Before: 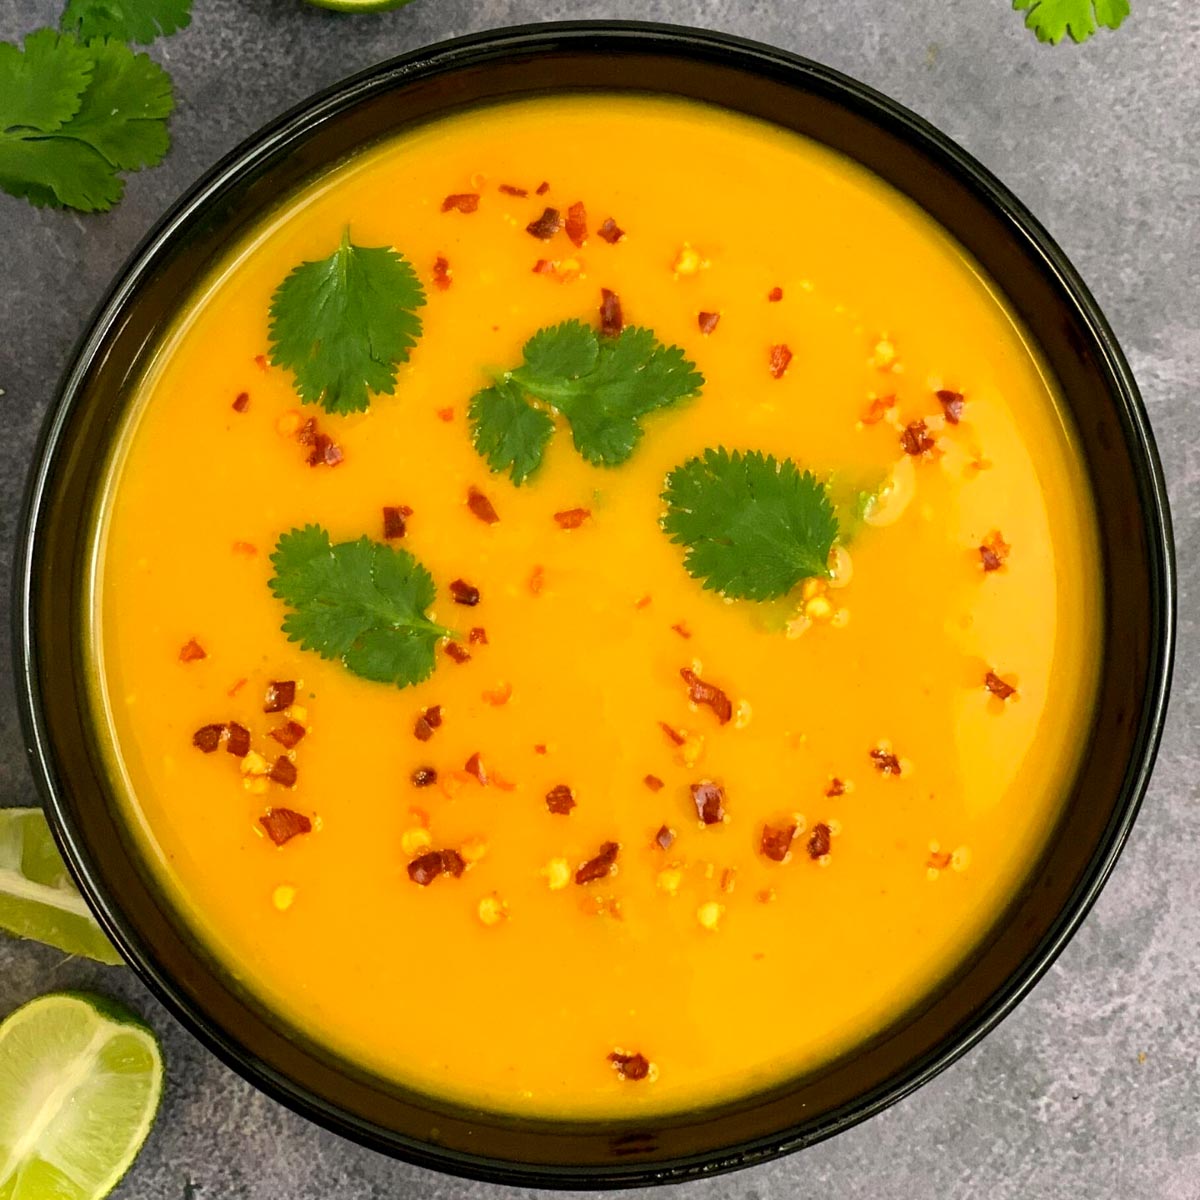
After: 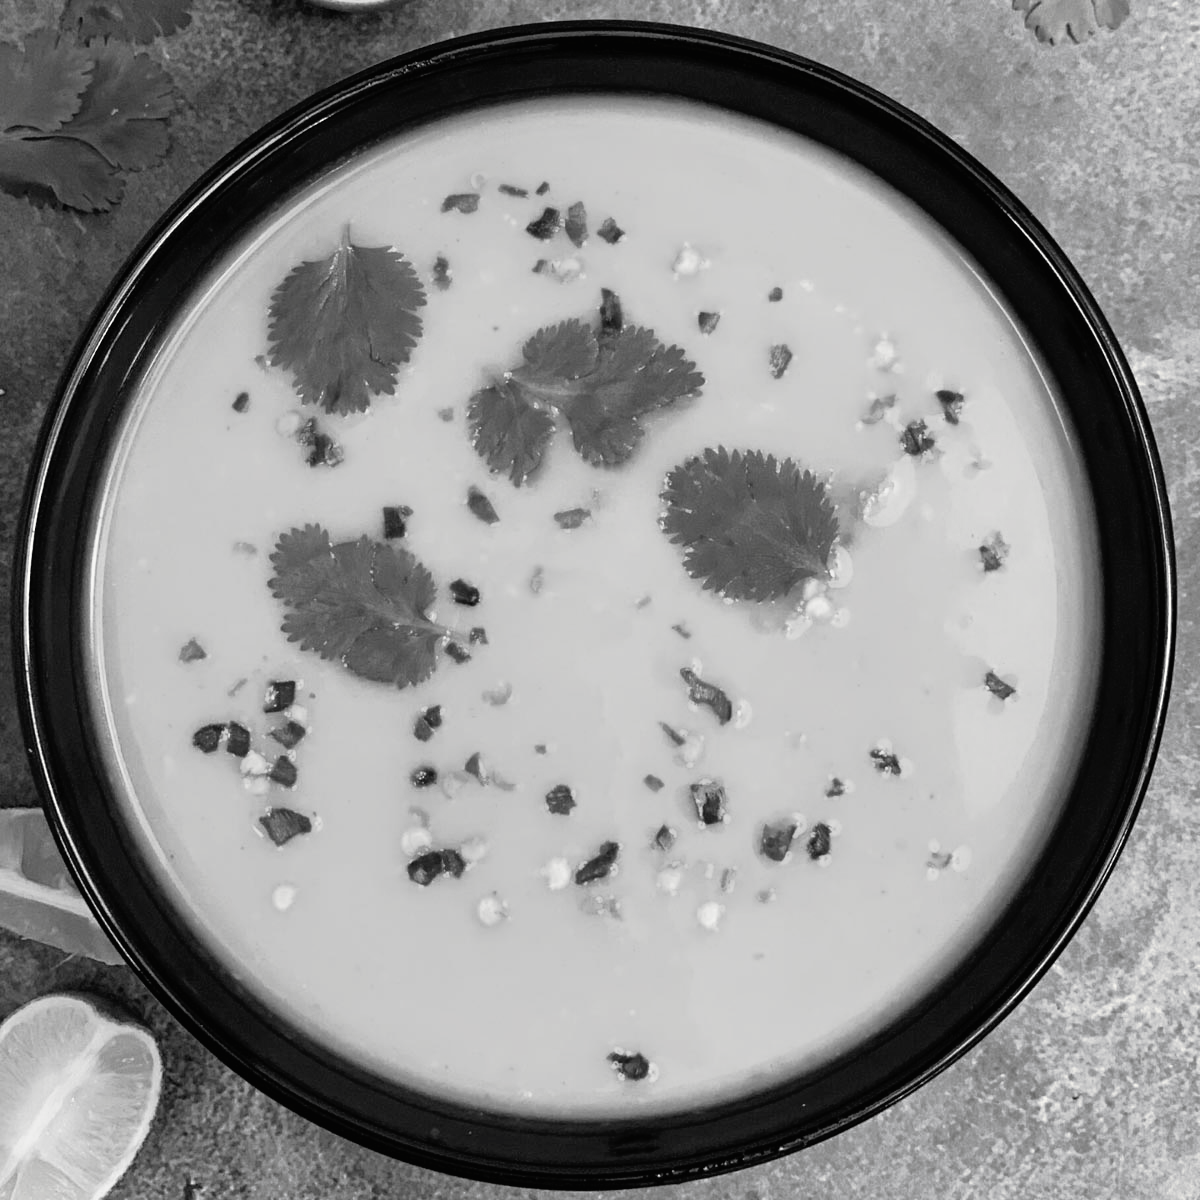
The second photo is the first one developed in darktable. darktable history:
tone curve: curves: ch0 [(0, 0) (0.003, 0.005) (0.011, 0.008) (0.025, 0.014) (0.044, 0.021) (0.069, 0.027) (0.1, 0.041) (0.136, 0.083) (0.177, 0.138) (0.224, 0.197) (0.277, 0.259) (0.335, 0.331) (0.399, 0.399) (0.468, 0.476) (0.543, 0.547) (0.623, 0.635) (0.709, 0.753) (0.801, 0.847) (0.898, 0.94) (1, 1)], preserve colors none
color look up table: target L [90.94, 93.05, 100.32, 89.53, 65.99, 62.72, 66.24, 42.78, 46.84, 43.46, 34.88, 22.92, 3.967, 201, 74.78, 75.52, 71.96, 61.7, 59.02, 51.62, 34.88, 51.22, 39.07, 23.52, 16.59, 22.92, 100, 79.52, 80.24, 80.6, 68.49, 59.02, 59.92, 56.71, 48.44, 58.64, 37.12, 43.73, 32.75, 37.12, 25.32, 3.321, 5.464, 90.24, 75.15, 62.08, 64.74, 50.83, 29.73], target a [-0.002, -0.1, 0.001, -0.001, 0.001, 0.001, 0.001, 0, 0, 0.001, 0, 0.001, 0 ×4, 0.001, 0.001, 0 ×7, 0.001, -0.471, 0 ×5, 0.001, 0, 0, 0, 0.001, 0.001, 0, 0.001, 0, 0, -0.109, -0.001, 0, 0, 0.001, 0, 0], target b [0.024, 1.233, -0.003, 0.023, -0.006, -0.006, -0.006, 0, 0, -0.004, 0, -0.003, 0, -0.001, 0.001, 0.001, -0.006, -0.005, 0 ×5, -0.003, -0.001, -0.003, 5.992, 0.001, 0.001, 0.001, 0, 0, -0.006, 0, 0, 0, -0.004, -0.004, 0, -0.004, -0.003, 0, 1.351, 0.001, 0.001, 0, -0.005, 0, -0.001], num patches 49
